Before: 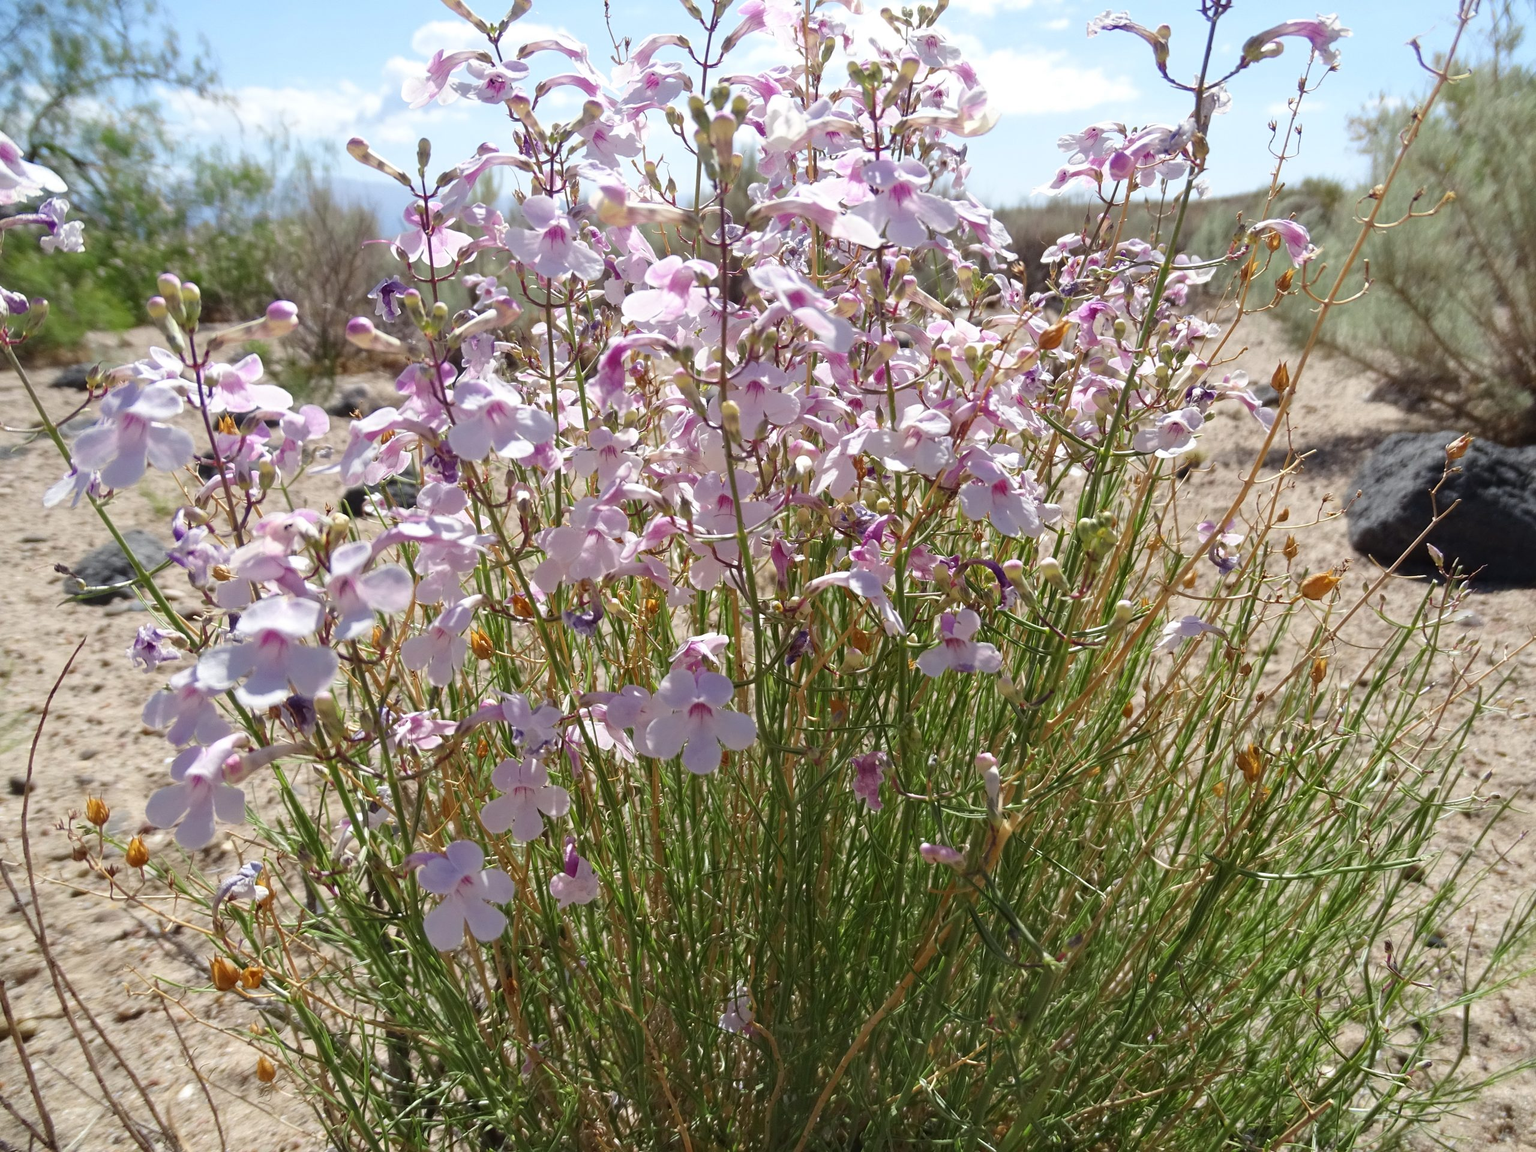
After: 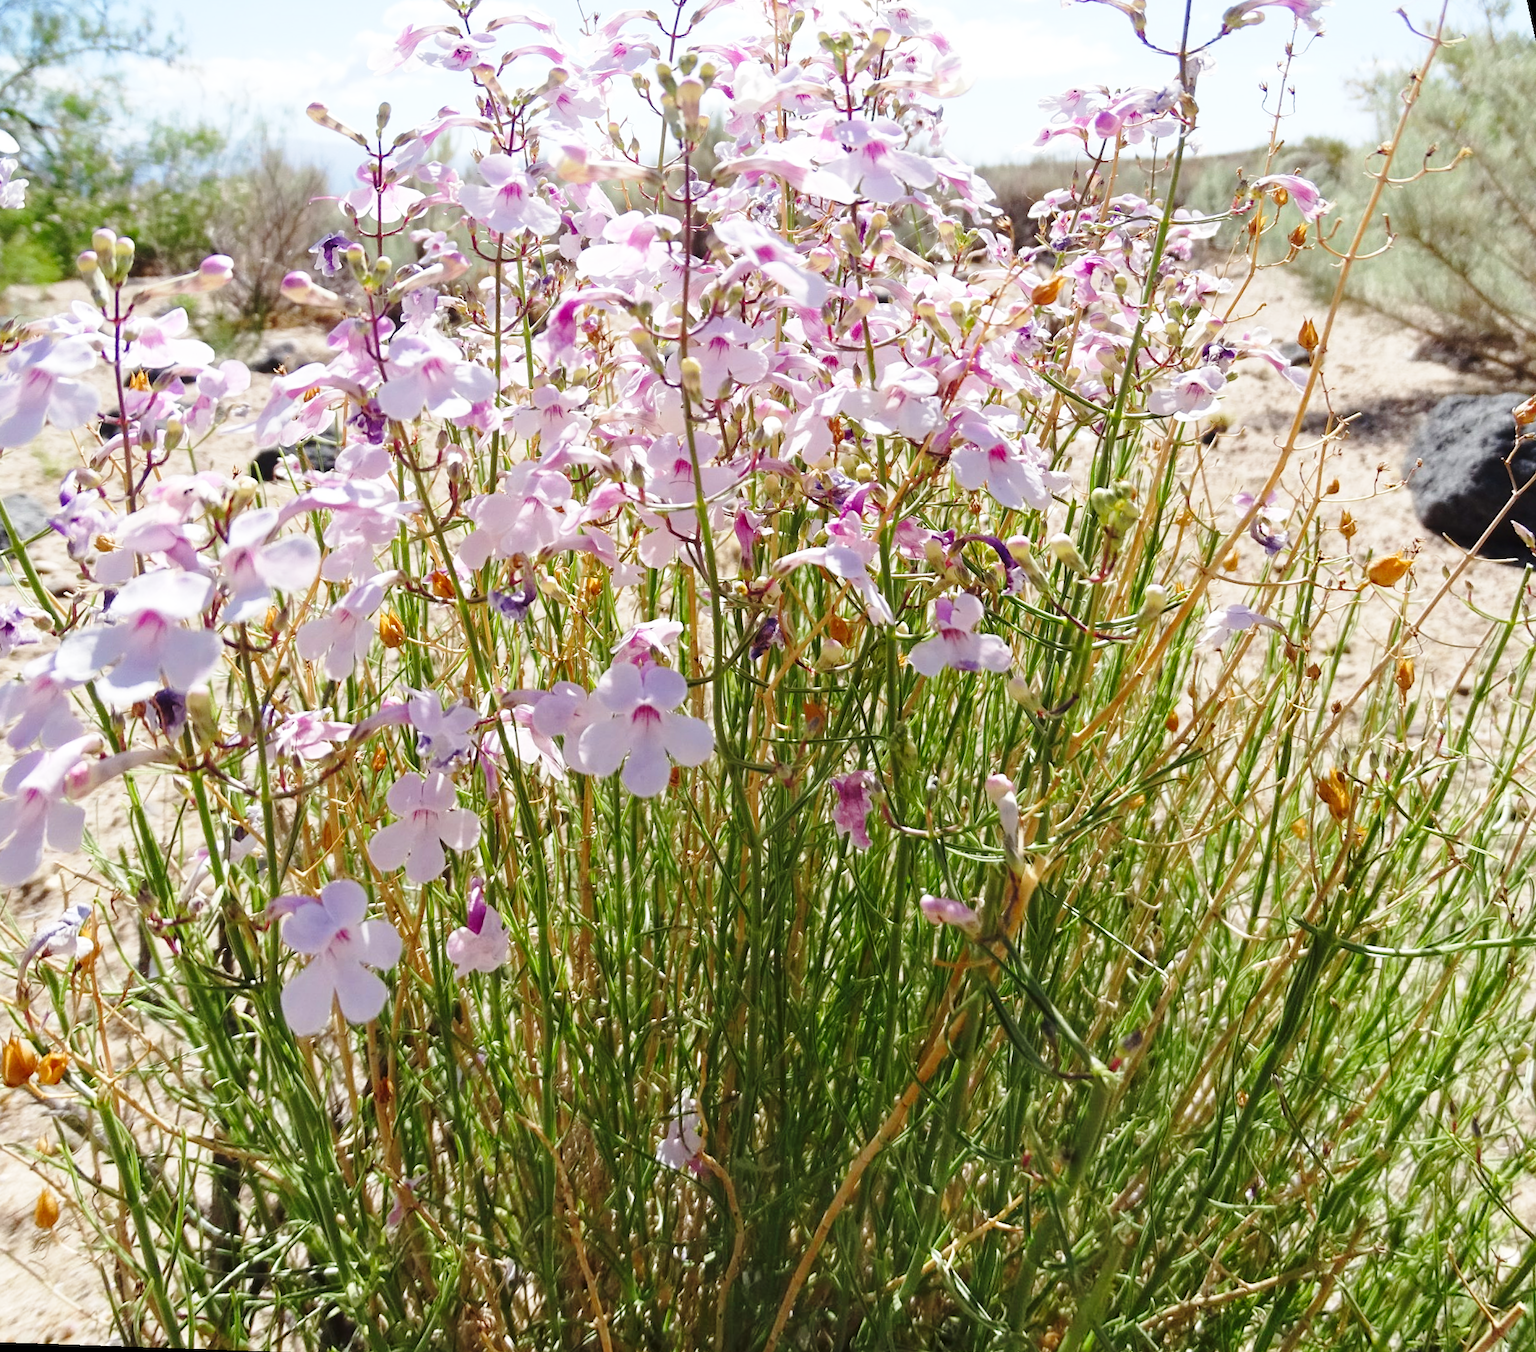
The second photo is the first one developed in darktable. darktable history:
rotate and perspective: rotation 0.72°, lens shift (vertical) -0.352, lens shift (horizontal) -0.051, crop left 0.152, crop right 0.859, crop top 0.019, crop bottom 0.964
base curve: curves: ch0 [(0, 0) (0.028, 0.03) (0.121, 0.232) (0.46, 0.748) (0.859, 0.968) (1, 1)], preserve colors none
